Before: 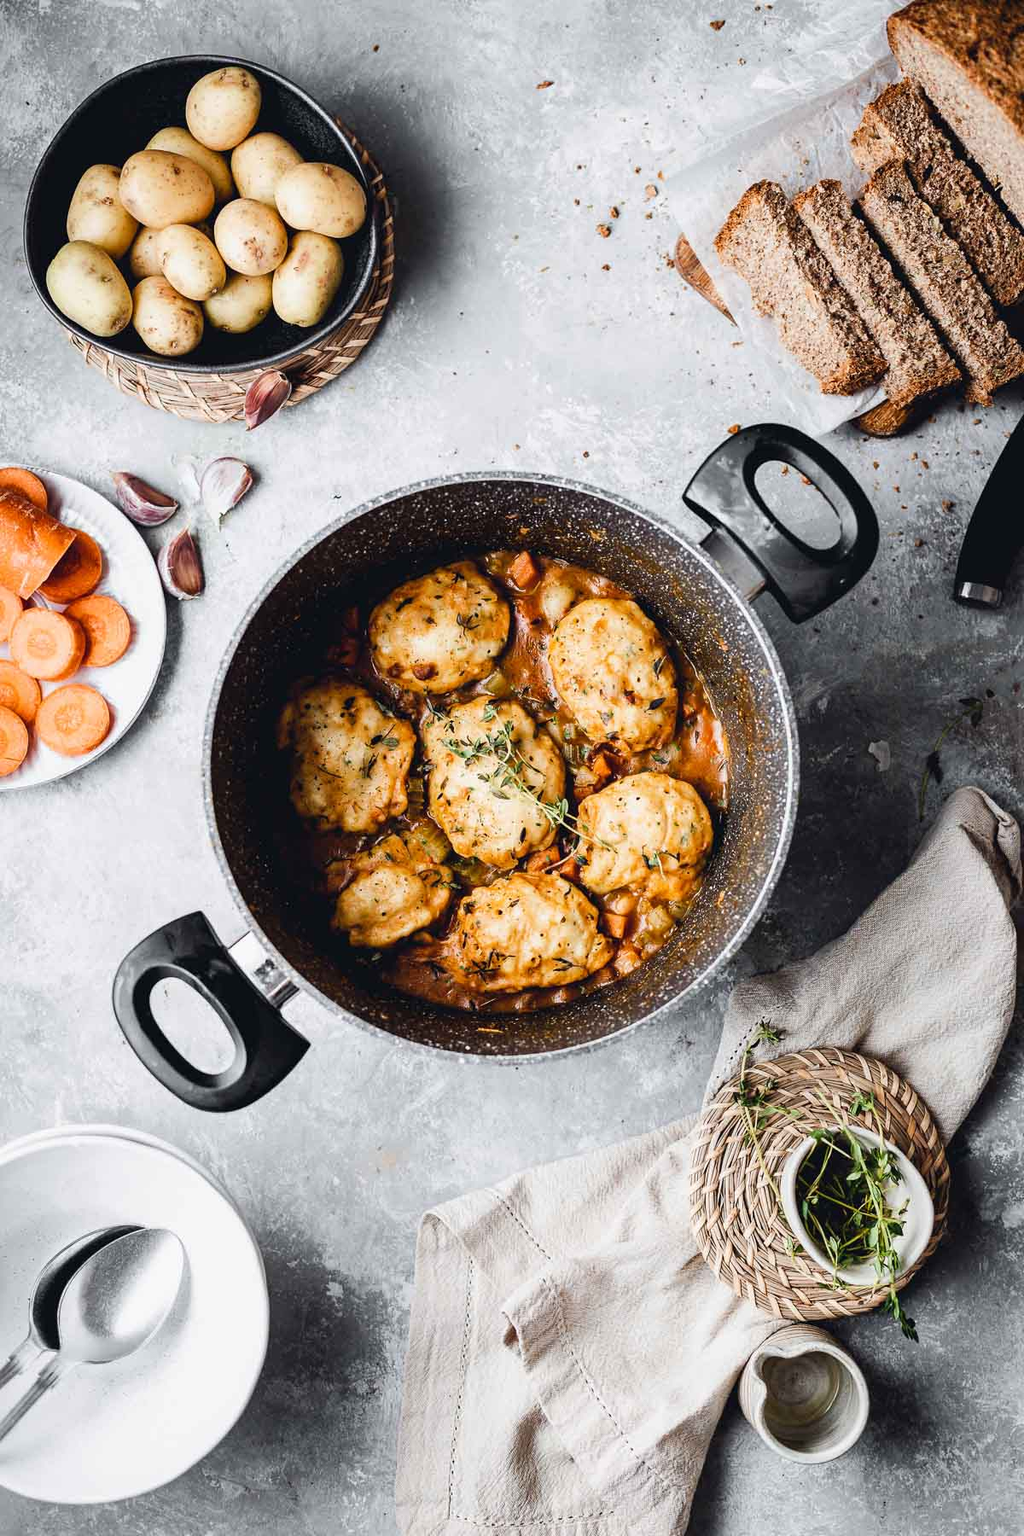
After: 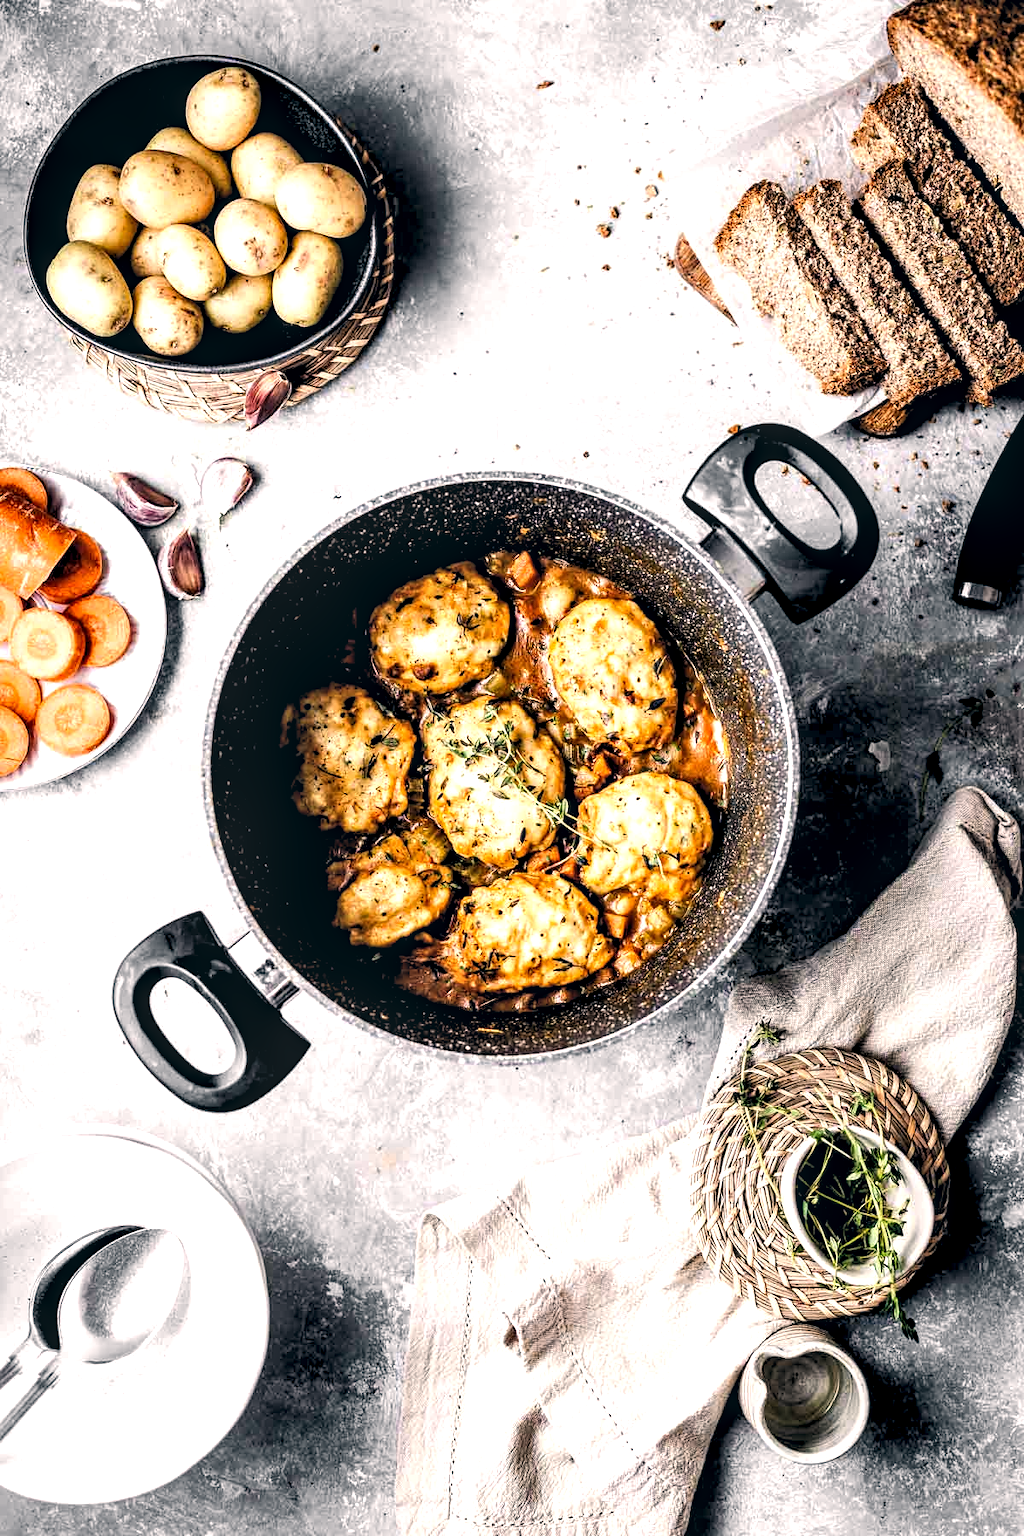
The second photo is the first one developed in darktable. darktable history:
rgb levels: levels [[0.01, 0.419, 0.839], [0, 0.5, 1], [0, 0.5, 1]]
color correction: highlights a* 5.38, highlights b* 5.3, shadows a* -4.26, shadows b* -5.11
tone equalizer: -8 EV -0.417 EV, -7 EV -0.389 EV, -6 EV -0.333 EV, -5 EV -0.222 EV, -3 EV 0.222 EV, -2 EV 0.333 EV, -1 EV 0.389 EV, +0 EV 0.417 EV, edges refinement/feathering 500, mask exposure compensation -1.57 EV, preserve details no
local contrast: detail 150%
